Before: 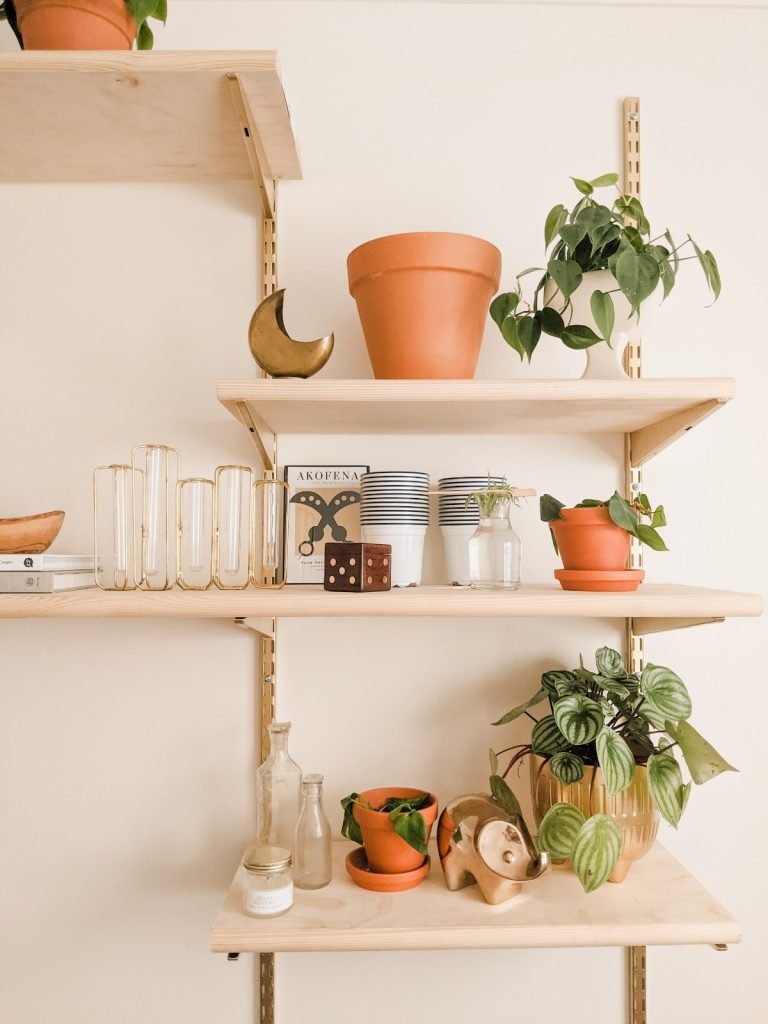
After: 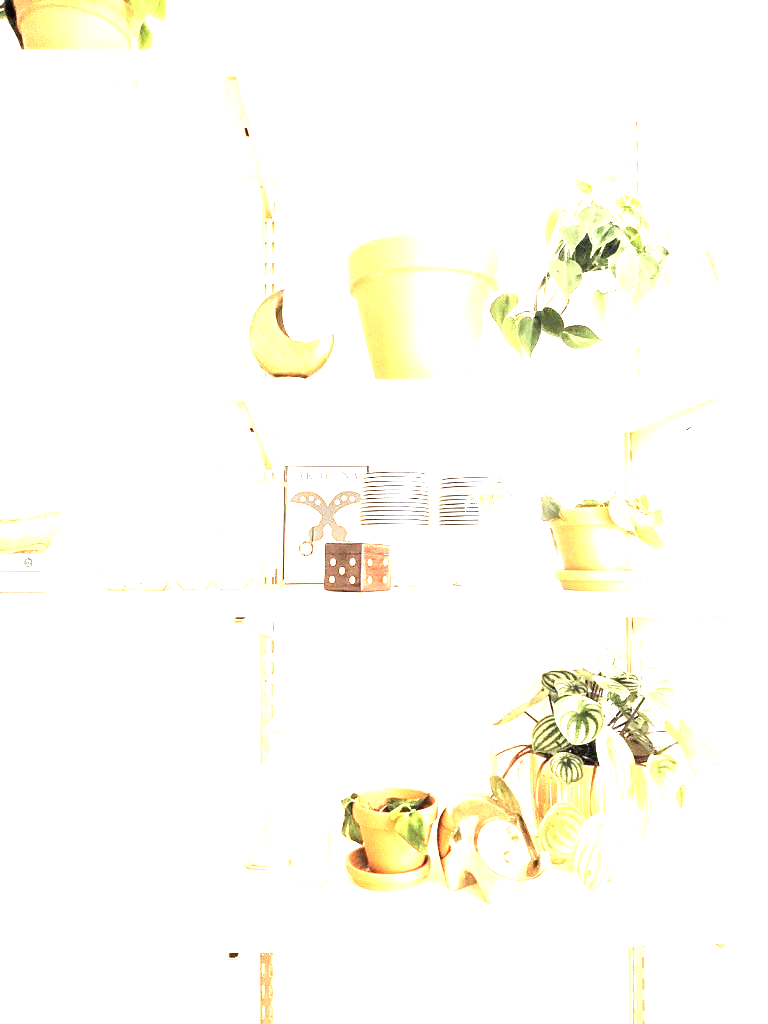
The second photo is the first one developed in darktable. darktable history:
contrast brightness saturation: contrast 0.114, saturation -0.153
exposure: exposure 3.081 EV, compensate highlight preservation false
